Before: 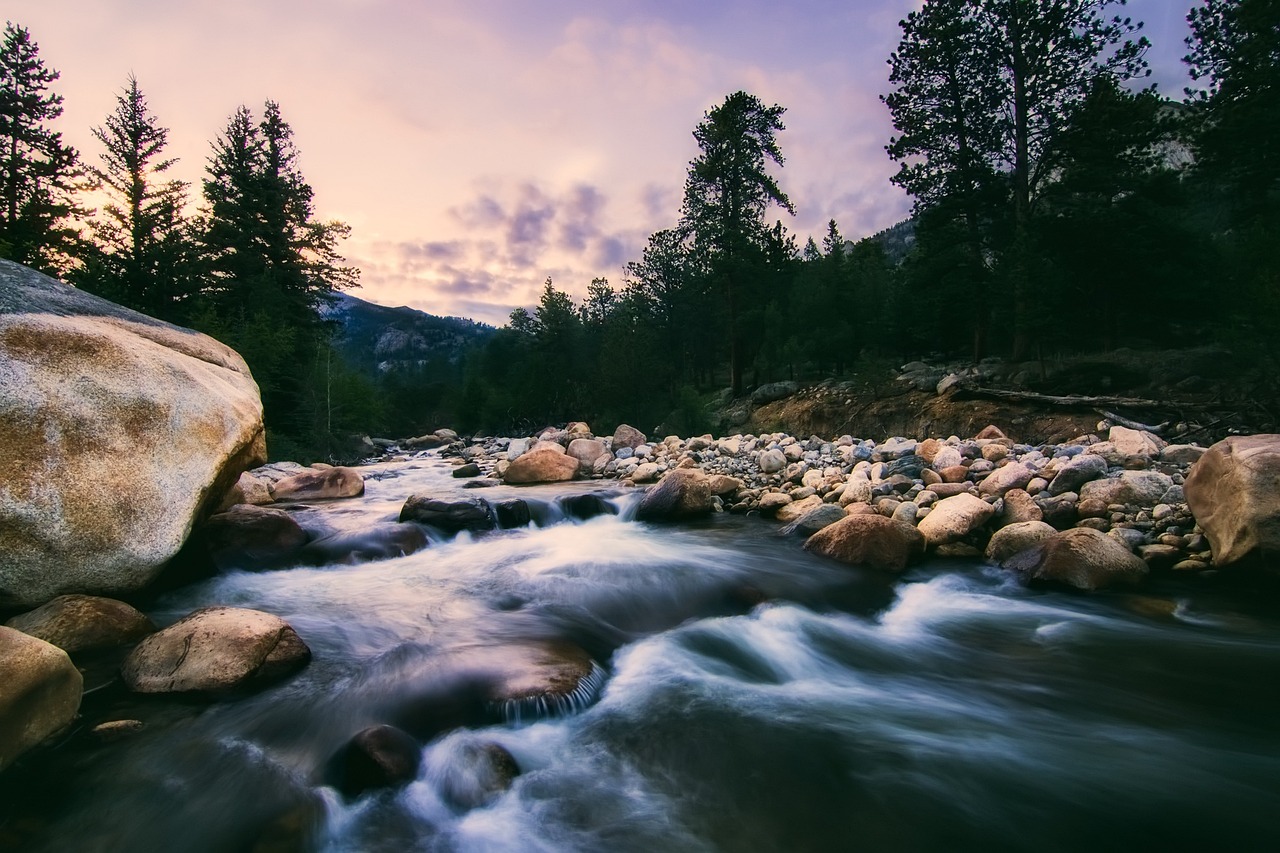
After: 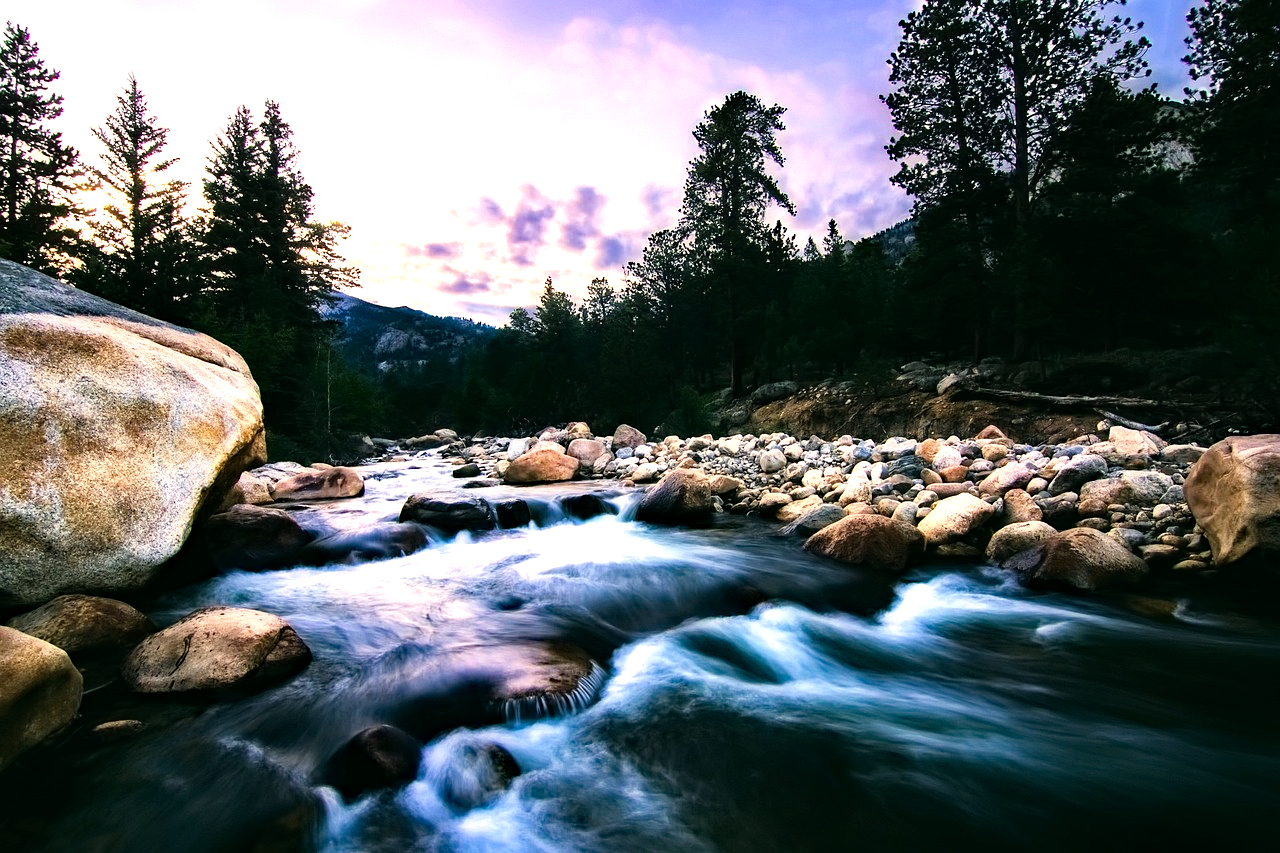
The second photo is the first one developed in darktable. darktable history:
tone equalizer: -8 EV -1.1 EV, -7 EV -0.979 EV, -6 EV -0.85 EV, -5 EV -0.56 EV, -3 EV 0.594 EV, -2 EV 0.884 EV, -1 EV 1.01 EV, +0 EV 1.08 EV
haze removal: strength 0.504, distance 0.429, adaptive false
